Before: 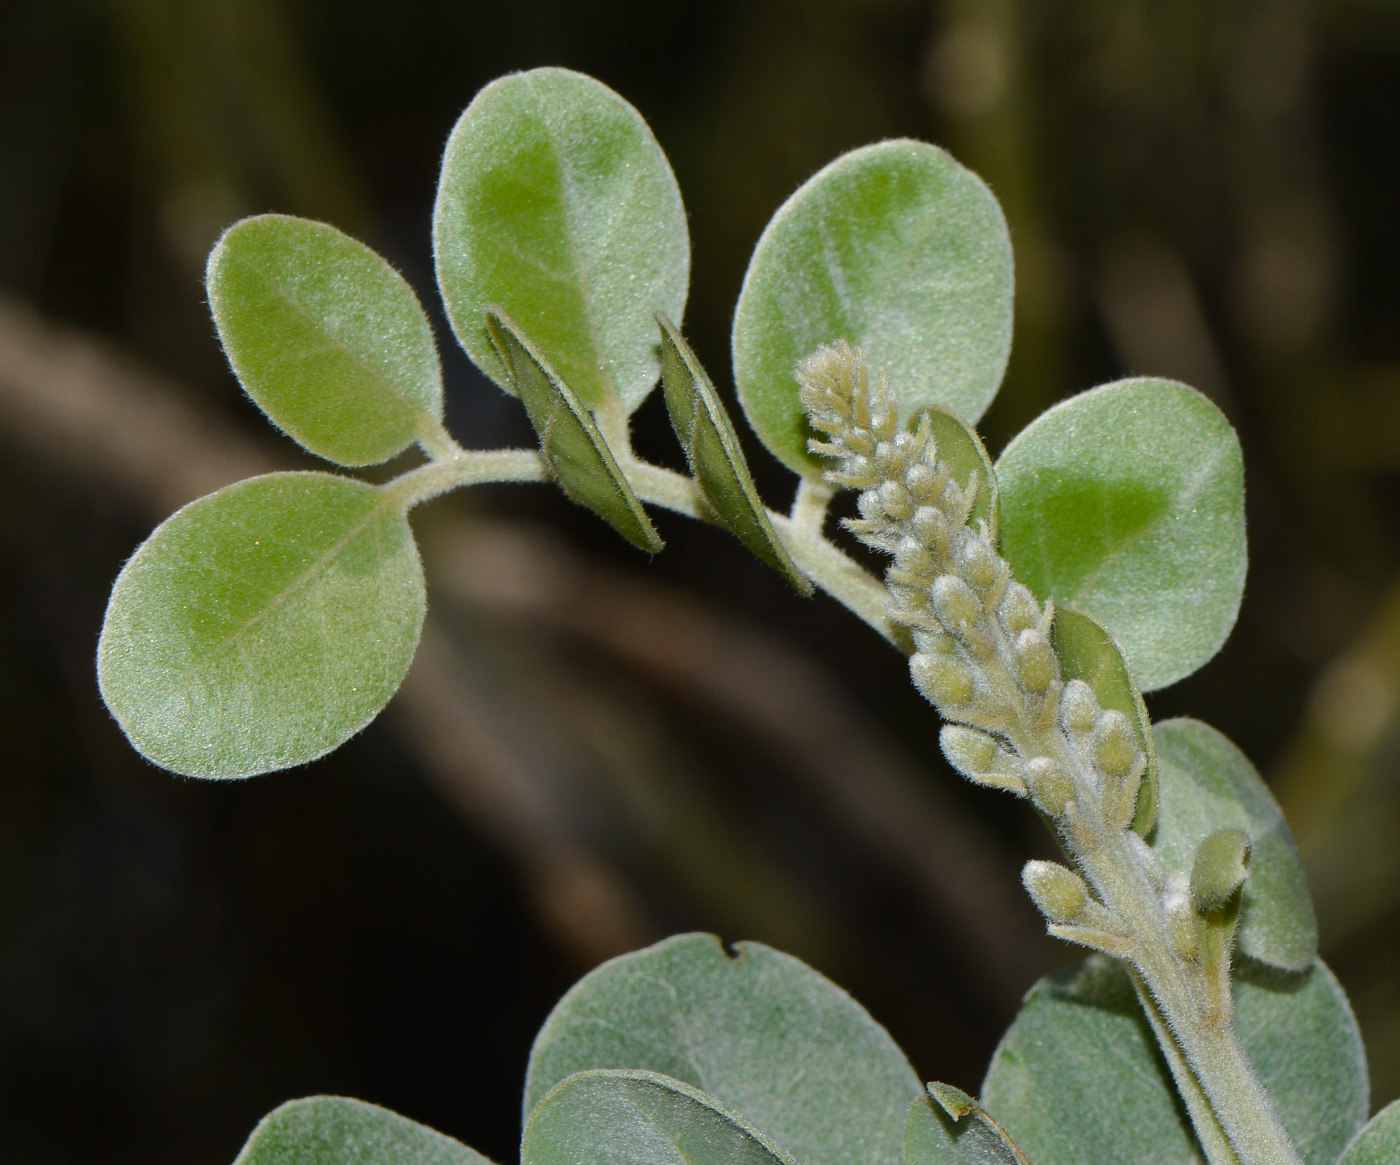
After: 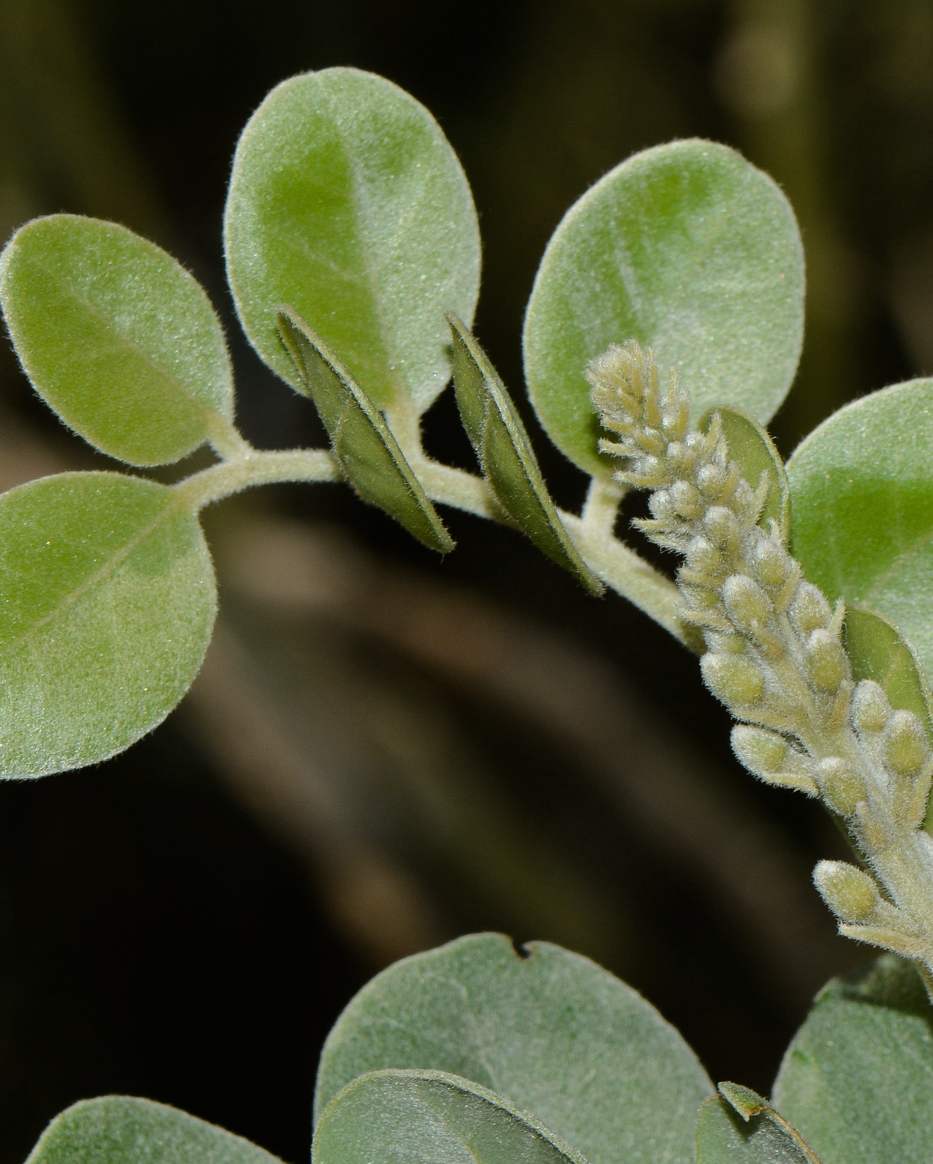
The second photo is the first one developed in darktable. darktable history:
color balance: mode lift, gamma, gain (sRGB), lift [1.04, 1, 1, 0.97], gamma [1.01, 1, 1, 0.97], gain [0.96, 1, 1, 0.97]
filmic rgb: black relative exposure -12.8 EV, white relative exposure 2.8 EV, threshold 3 EV, target black luminance 0%, hardness 8.54, latitude 70.41%, contrast 1.133, shadows ↔ highlights balance -0.395%, color science v4 (2020), enable highlight reconstruction true
crop and rotate: left 15.055%, right 18.278%
